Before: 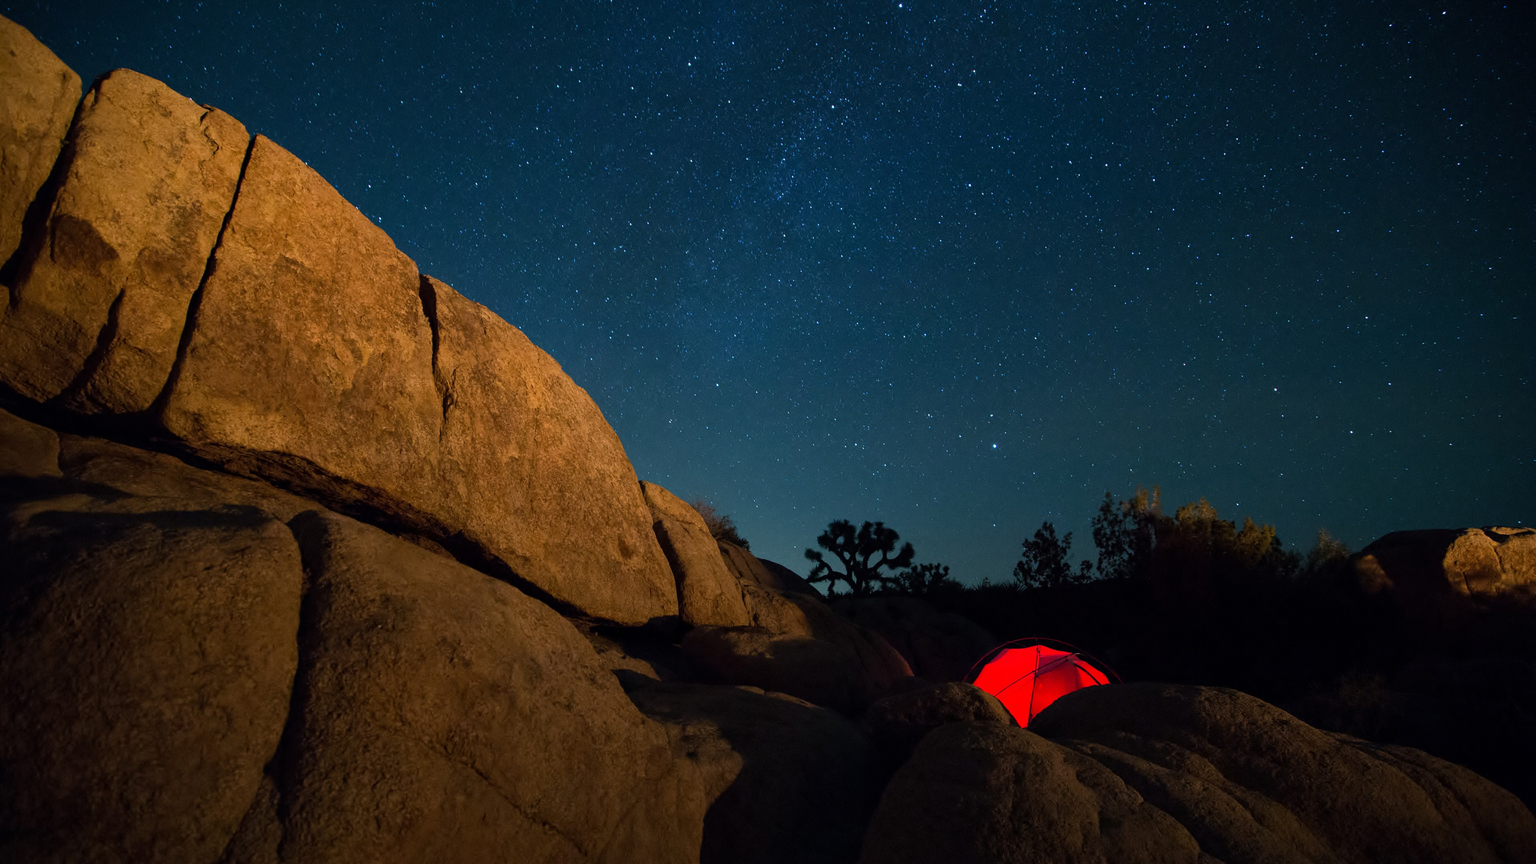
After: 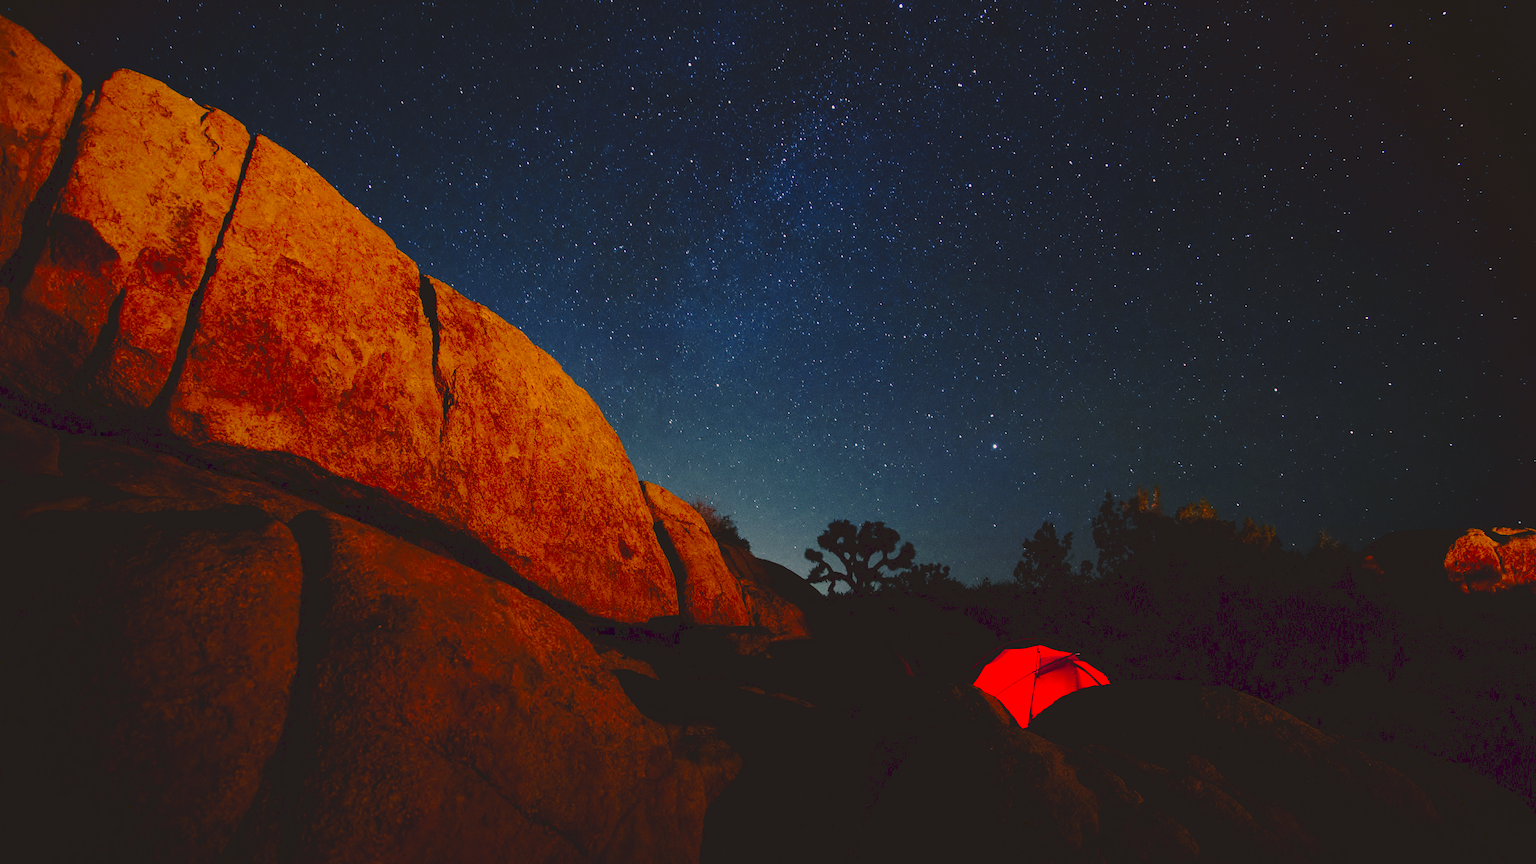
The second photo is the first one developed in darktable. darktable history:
color correction: highlights a* 20.58, highlights b* 19.32
tone curve: curves: ch0 [(0, 0) (0.003, 0.117) (0.011, 0.115) (0.025, 0.116) (0.044, 0.116) (0.069, 0.112) (0.1, 0.113) (0.136, 0.127) (0.177, 0.148) (0.224, 0.191) (0.277, 0.249) (0.335, 0.363) (0.399, 0.479) (0.468, 0.589) (0.543, 0.664) (0.623, 0.733) (0.709, 0.799) (0.801, 0.852) (0.898, 0.914) (1, 1)], preserve colors none
color zones: curves: ch0 [(0, 0.48) (0.209, 0.398) (0.305, 0.332) (0.429, 0.493) (0.571, 0.5) (0.714, 0.5) (0.857, 0.5) (1, 0.48)]; ch1 [(0, 0.633) (0.143, 0.586) (0.286, 0.489) (0.429, 0.448) (0.571, 0.31) (0.714, 0.335) (0.857, 0.492) (1, 0.633)]; ch2 [(0, 0.448) (0.143, 0.498) (0.286, 0.5) (0.429, 0.5) (0.571, 0.5) (0.714, 0.5) (0.857, 0.5) (1, 0.448)]
